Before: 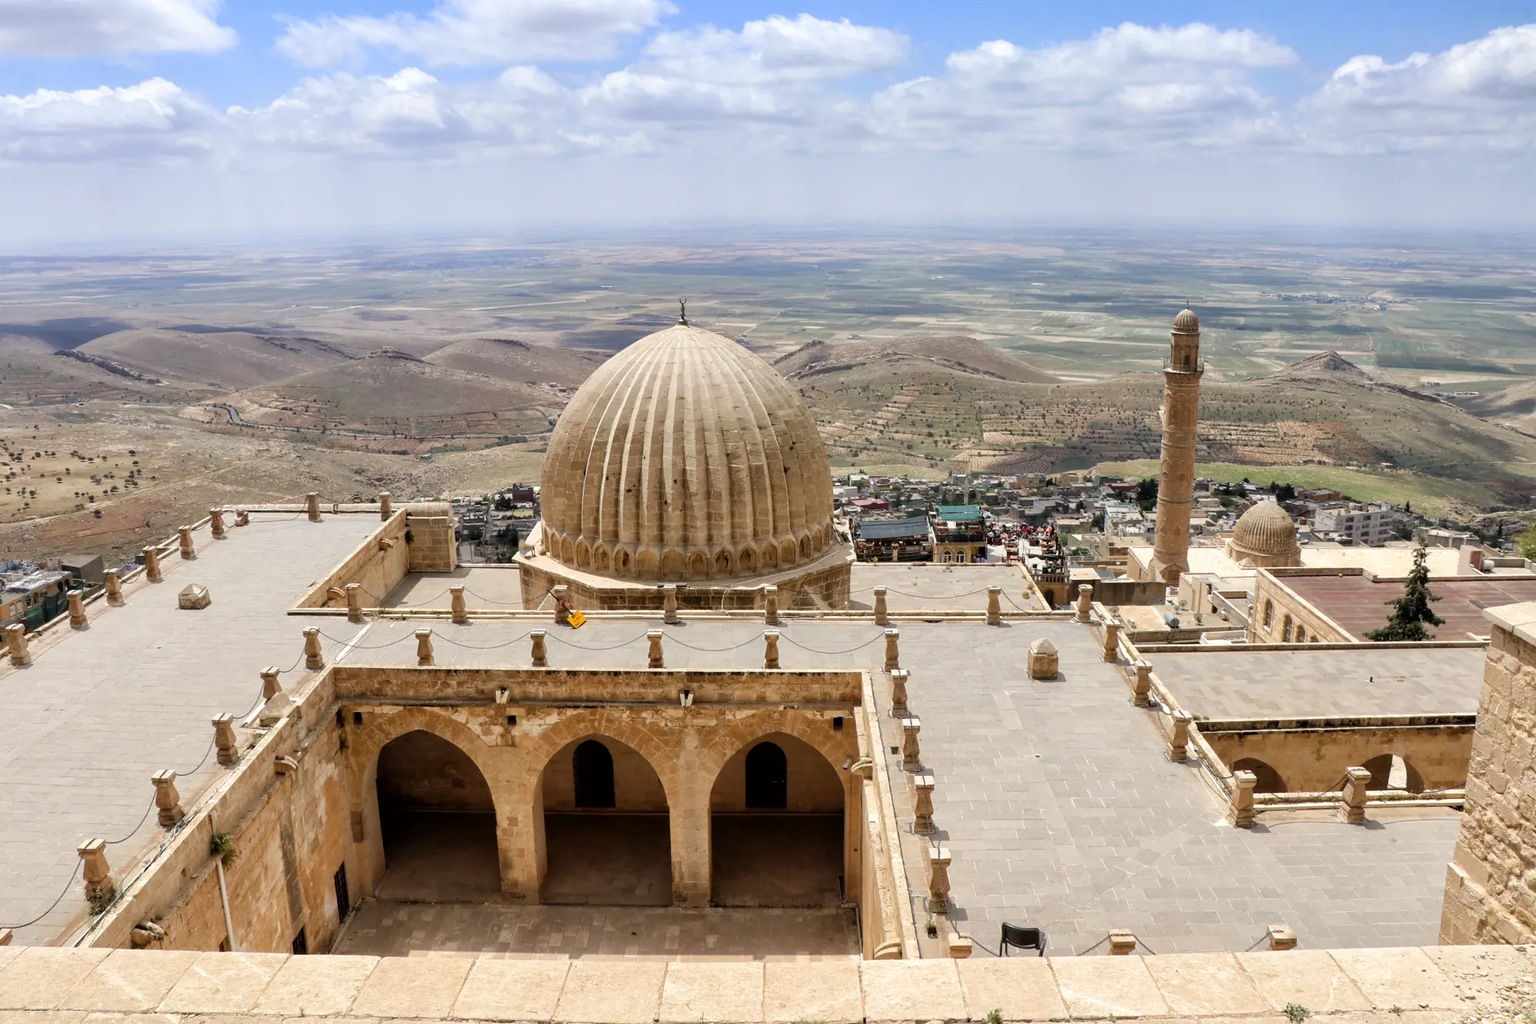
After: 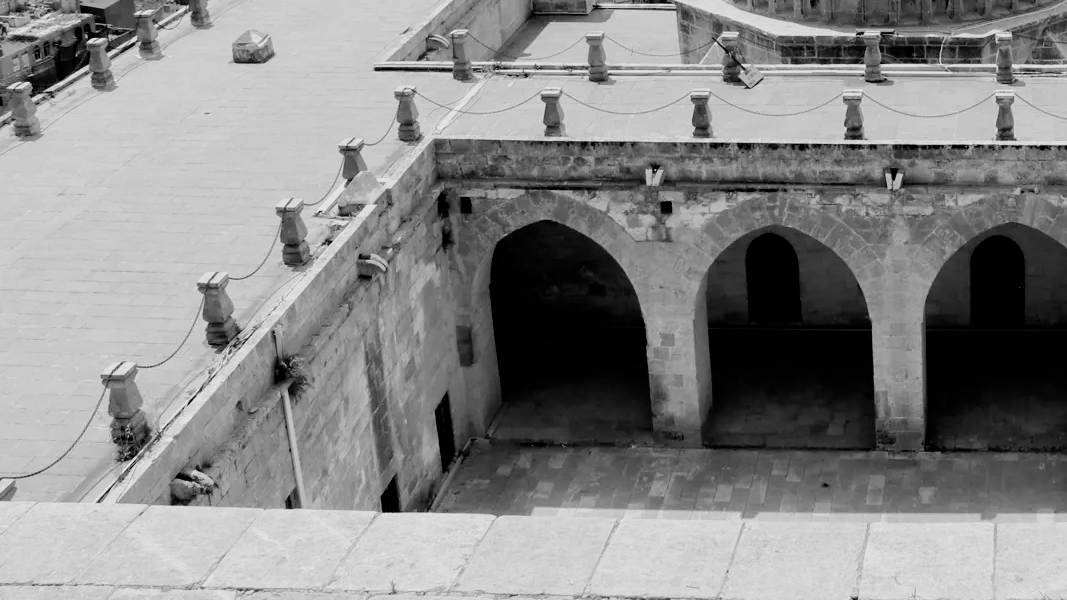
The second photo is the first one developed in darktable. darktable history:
crop and rotate: top 54.778%, right 46.61%, bottom 0.159%
filmic rgb: black relative exposure -5 EV, hardness 2.88, contrast 1.2
monochrome: on, module defaults
color balance rgb: linear chroma grading › global chroma 3.45%, perceptual saturation grading › global saturation 11.24%, perceptual brilliance grading › global brilliance 3.04%, global vibrance 2.8%
